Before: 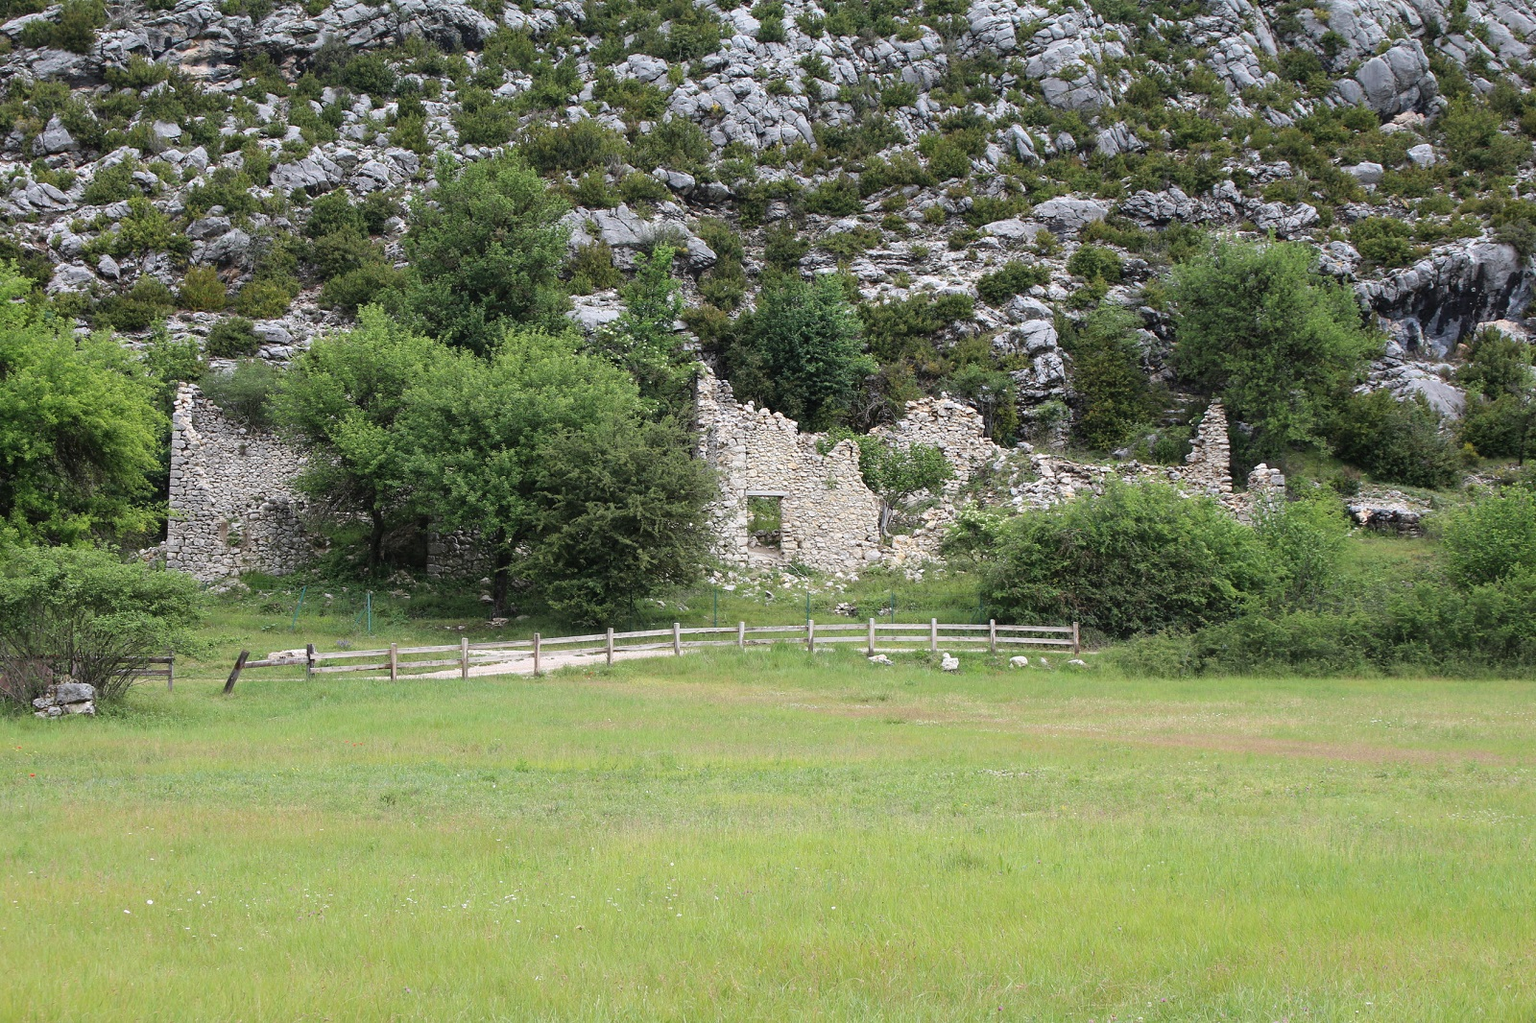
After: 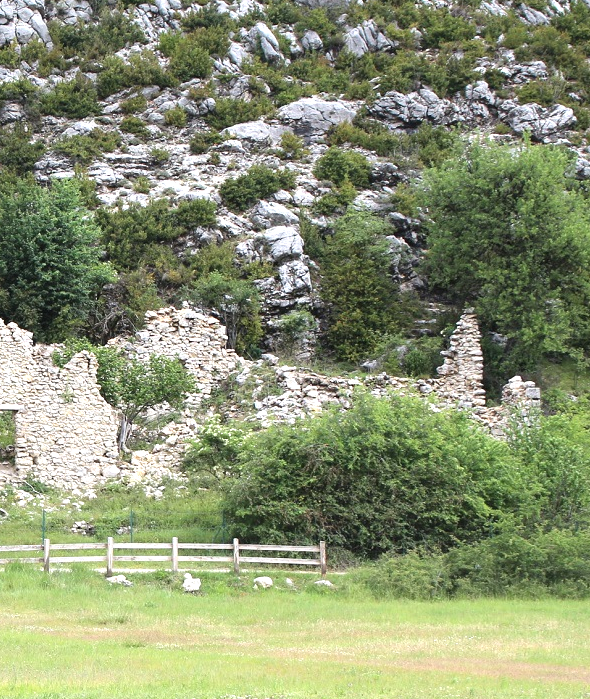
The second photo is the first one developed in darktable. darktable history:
contrast brightness saturation: saturation -0.04
crop and rotate: left 49.936%, top 10.094%, right 13.136%, bottom 24.256%
exposure: black level correction 0, exposure 0.7 EV, compensate exposure bias true, compensate highlight preservation false
